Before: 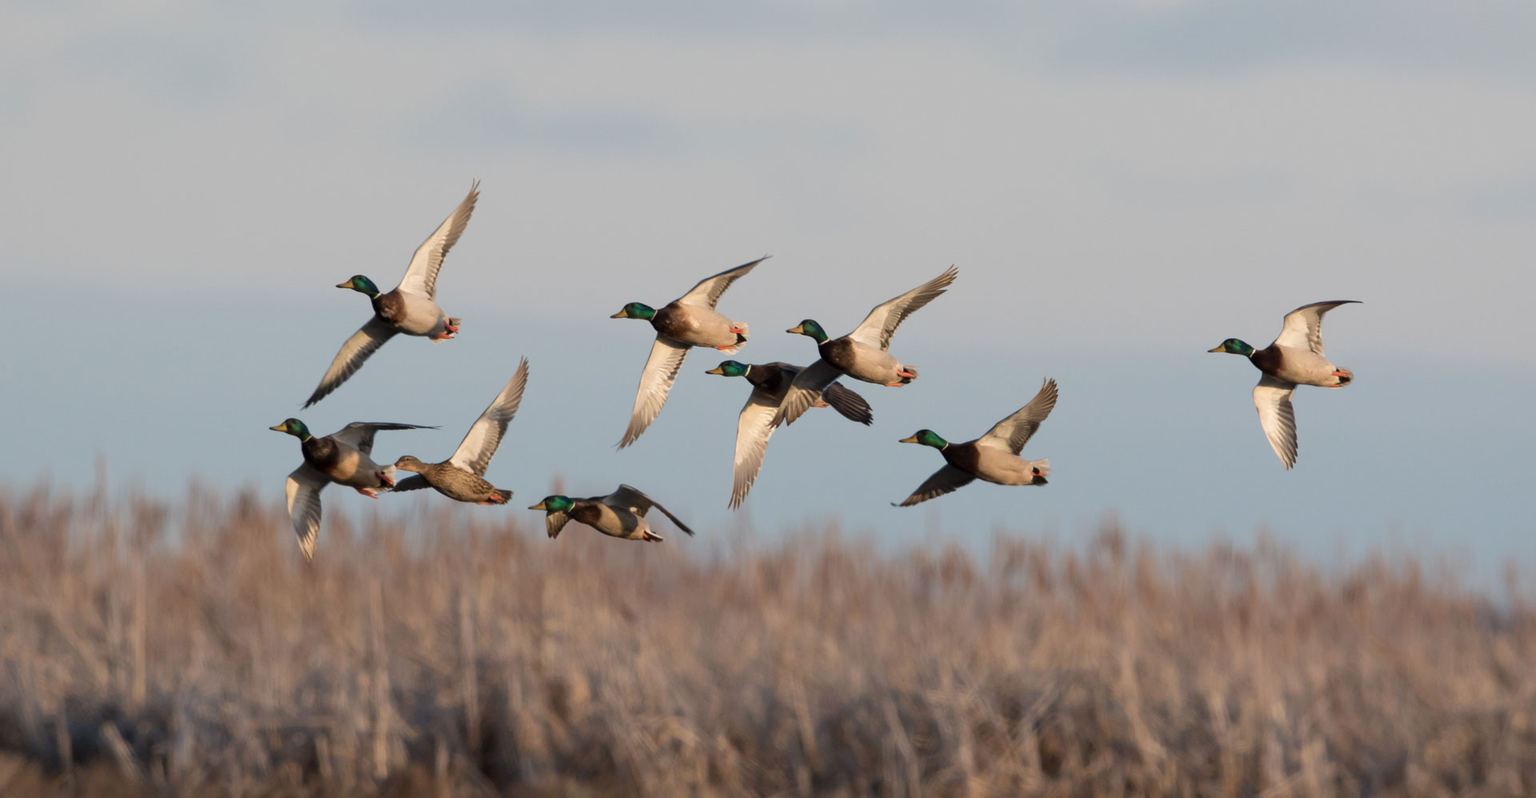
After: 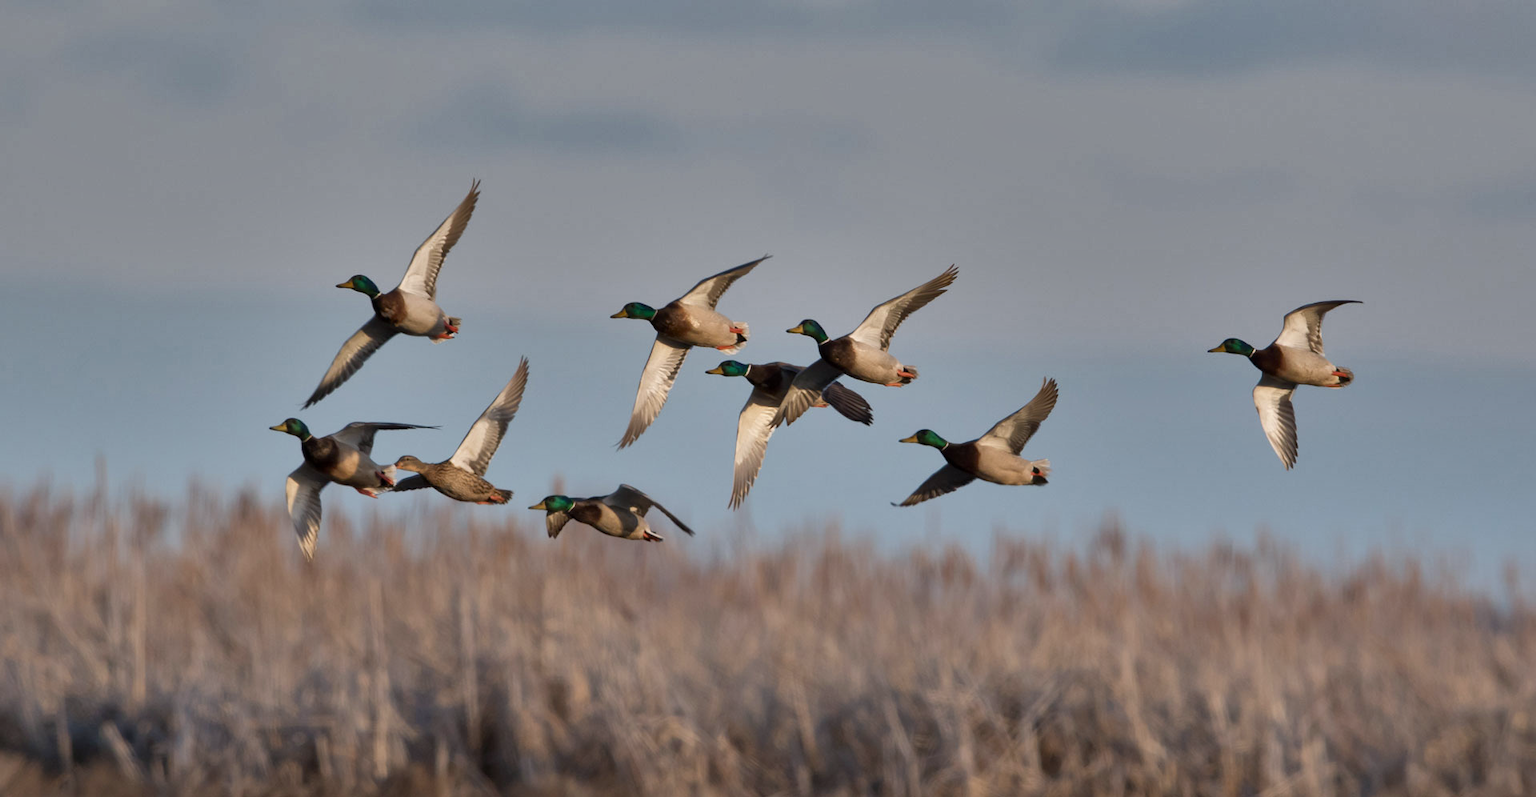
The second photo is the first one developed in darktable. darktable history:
shadows and highlights: shadows 24.5, highlights -78.15, soften with gaussian
white balance: red 0.98, blue 1.034
